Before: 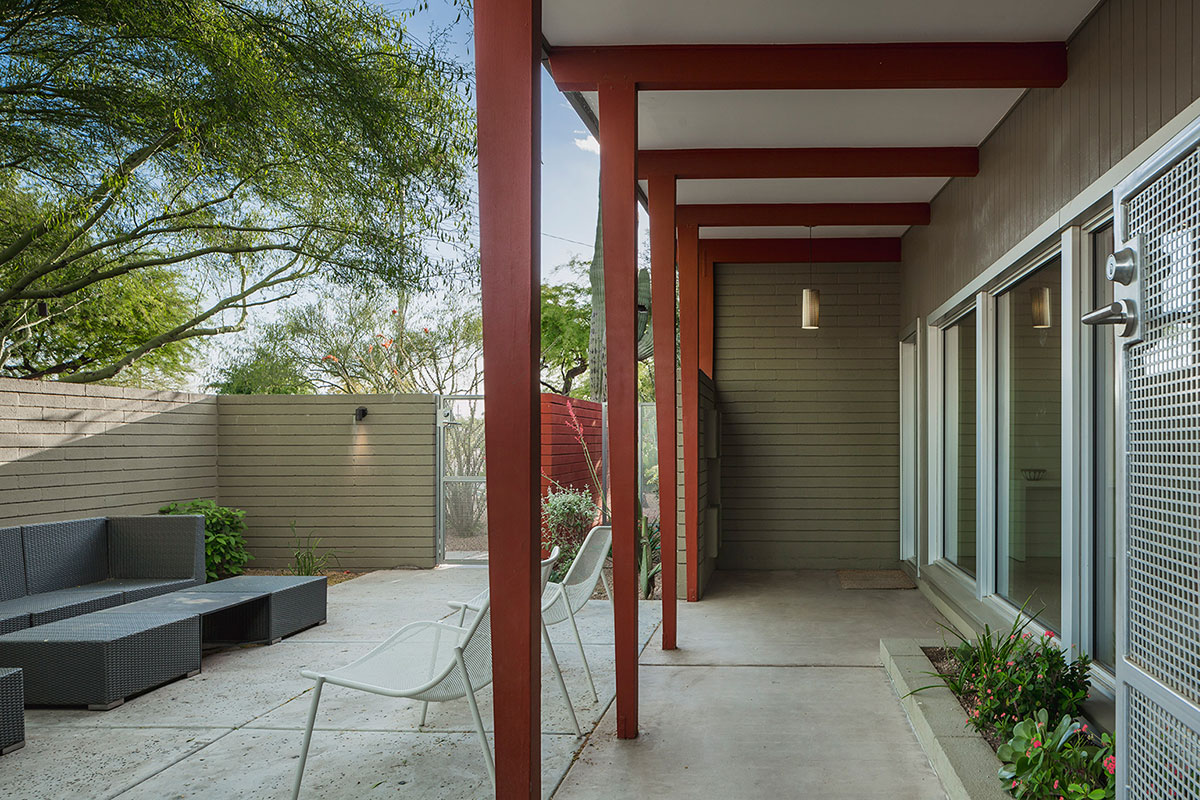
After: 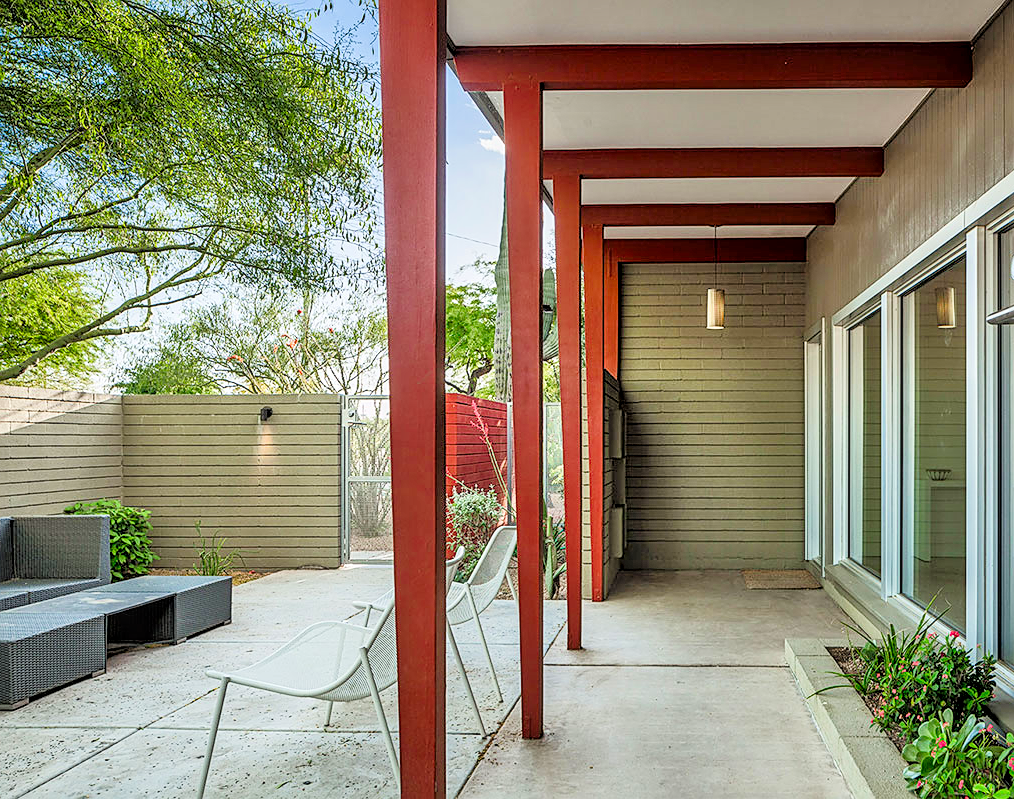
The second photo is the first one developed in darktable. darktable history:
sharpen: on, module defaults
filmic rgb: black relative exposure -6.96 EV, white relative exposure 5.62 EV, hardness 2.85, iterations of high-quality reconstruction 0
tone equalizer: -7 EV 0.145 EV, -6 EV 0.614 EV, -5 EV 1.13 EV, -4 EV 1.31 EV, -3 EV 1.17 EV, -2 EV 0.6 EV, -1 EV 0.165 EV
contrast brightness saturation: contrast 0.093, saturation 0.277
exposure: exposure 0.6 EV, compensate exposure bias true, compensate highlight preservation false
local contrast: detail 130%
crop: left 8%, right 7.447%
tone curve: curves: ch0 [(0, 0) (0.003, 0.001) (0.011, 0.005) (0.025, 0.01) (0.044, 0.019) (0.069, 0.029) (0.1, 0.042) (0.136, 0.078) (0.177, 0.129) (0.224, 0.182) (0.277, 0.246) (0.335, 0.318) (0.399, 0.396) (0.468, 0.481) (0.543, 0.573) (0.623, 0.672) (0.709, 0.777) (0.801, 0.881) (0.898, 0.975) (1, 1)], color space Lab, linked channels, preserve colors none
